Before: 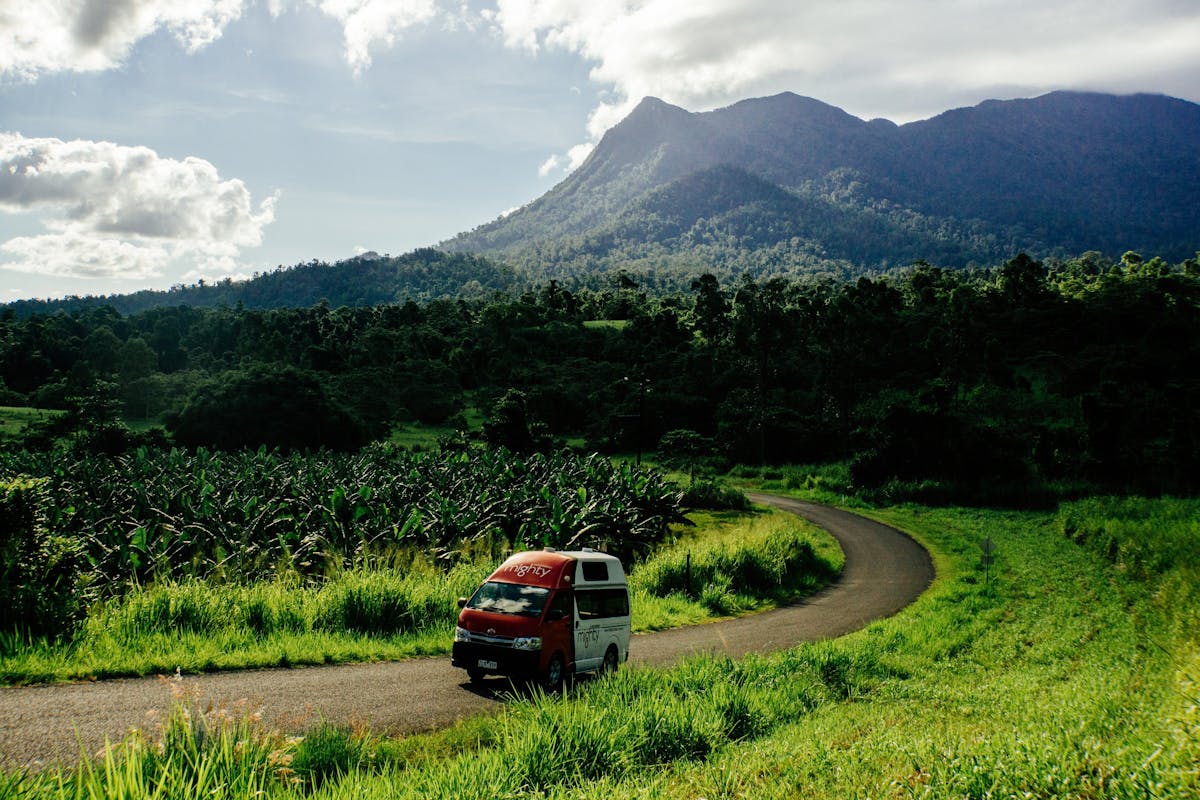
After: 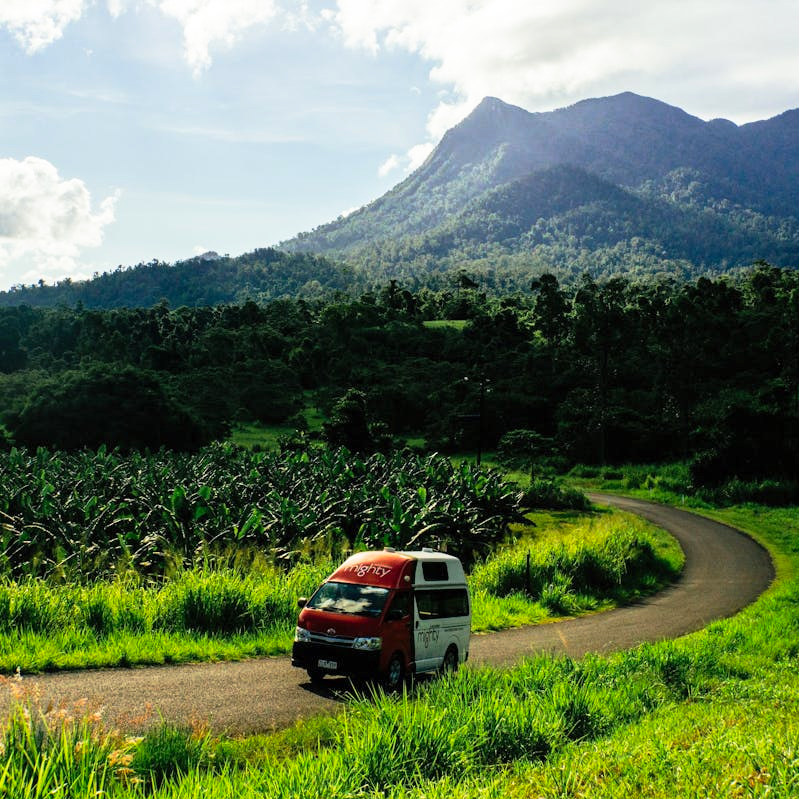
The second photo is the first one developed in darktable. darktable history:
crop and rotate: left 13.375%, right 19.968%
contrast brightness saturation: contrast 0.071, brightness 0.074, saturation 0.184
base curve: curves: ch0 [(0, 0) (0.257, 0.25) (0.482, 0.586) (0.757, 0.871) (1, 1)], preserve colors none
color correction: highlights a* -0.103, highlights b* 0.12
